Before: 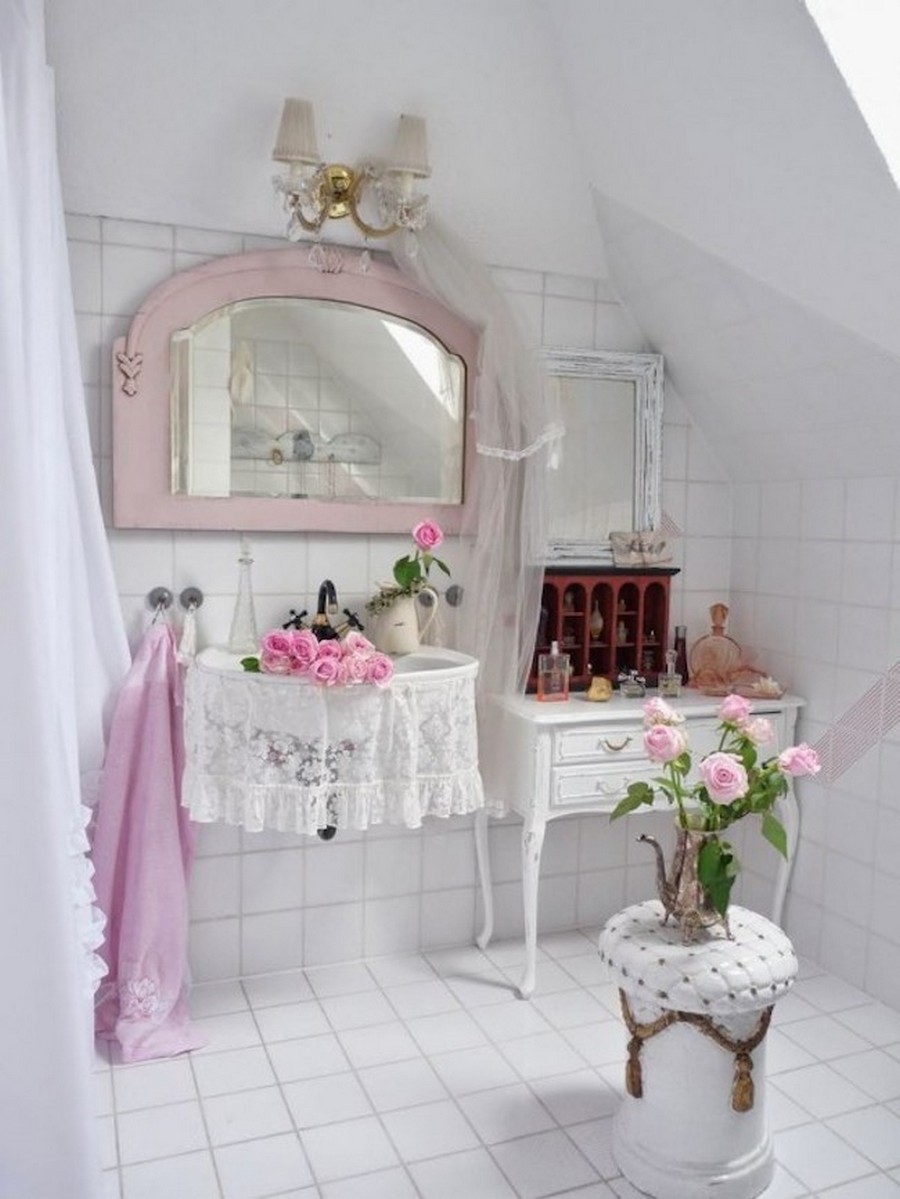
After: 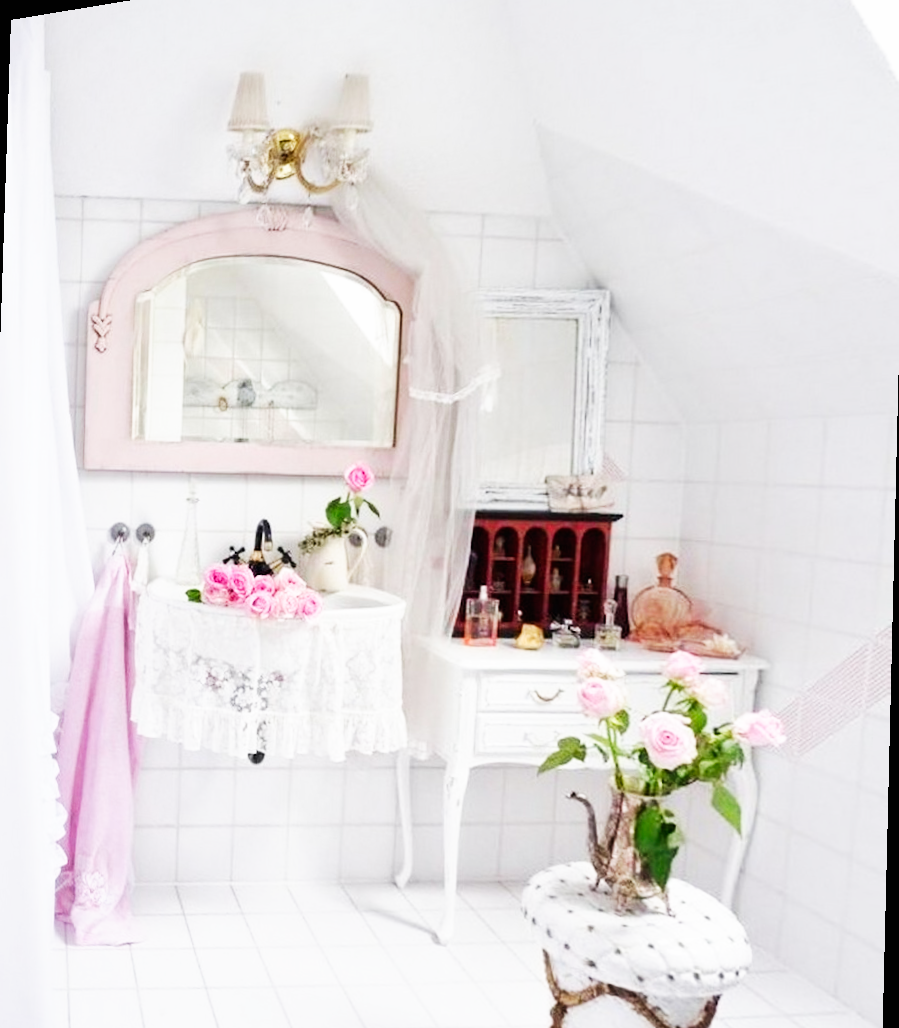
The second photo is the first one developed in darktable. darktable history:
base curve: curves: ch0 [(0, 0) (0.007, 0.004) (0.027, 0.03) (0.046, 0.07) (0.207, 0.54) (0.442, 0.872) (0.673, 0.972) (1, 1)], preserve colors none
rotate and perspective: rotation 1.69°, lens shift (vertical) -0.023, lens shift (horizontal) -0.291, crop left 0.025, crop right 0.988, crop top 0.092, crop bottom 0.842
exposure: exposure -0.177 EV, compensate highlight preservation false
